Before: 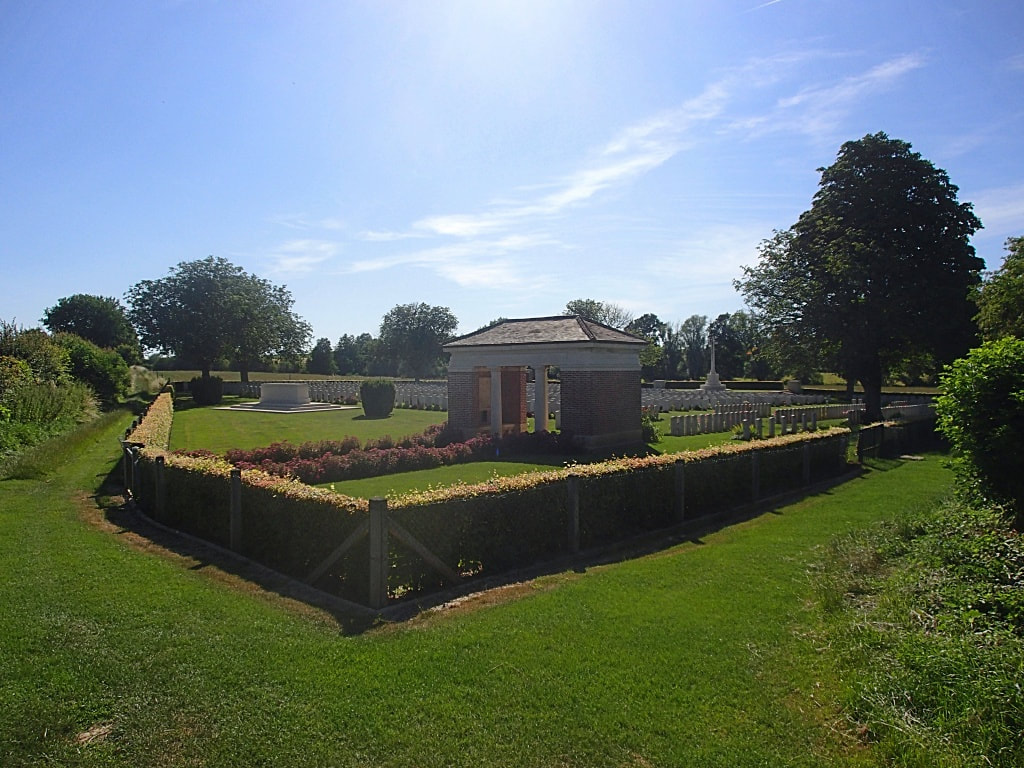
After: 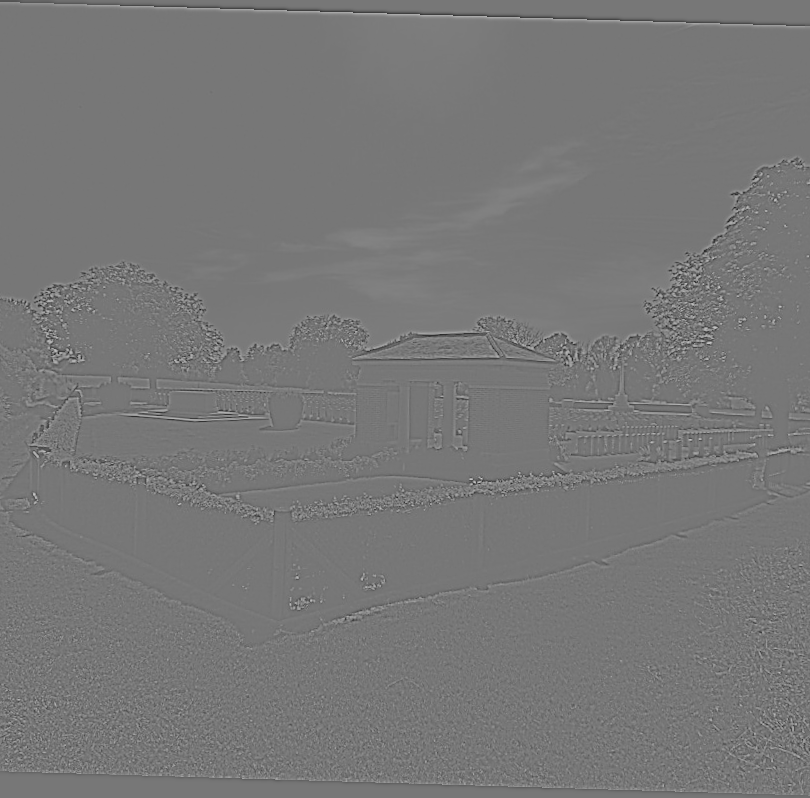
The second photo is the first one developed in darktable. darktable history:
sharpen: on, module defaults
crop: left 9.88%, right 12.664%
exposure: black level correction 0, exposure 0.5 EV, compensate exposure bias true, compensate highlight preservation false
tone equalizer: on, module defaults
filmic rgb: black relative exposure -7.65 EV, white relative exposure 4.56 EV, hardness 3.61, contrast 1.106
highpass: sharpness 5.84%, contrast boost 8.44%
rotate and perspective: rotation 1.72°, automatic cropping off
